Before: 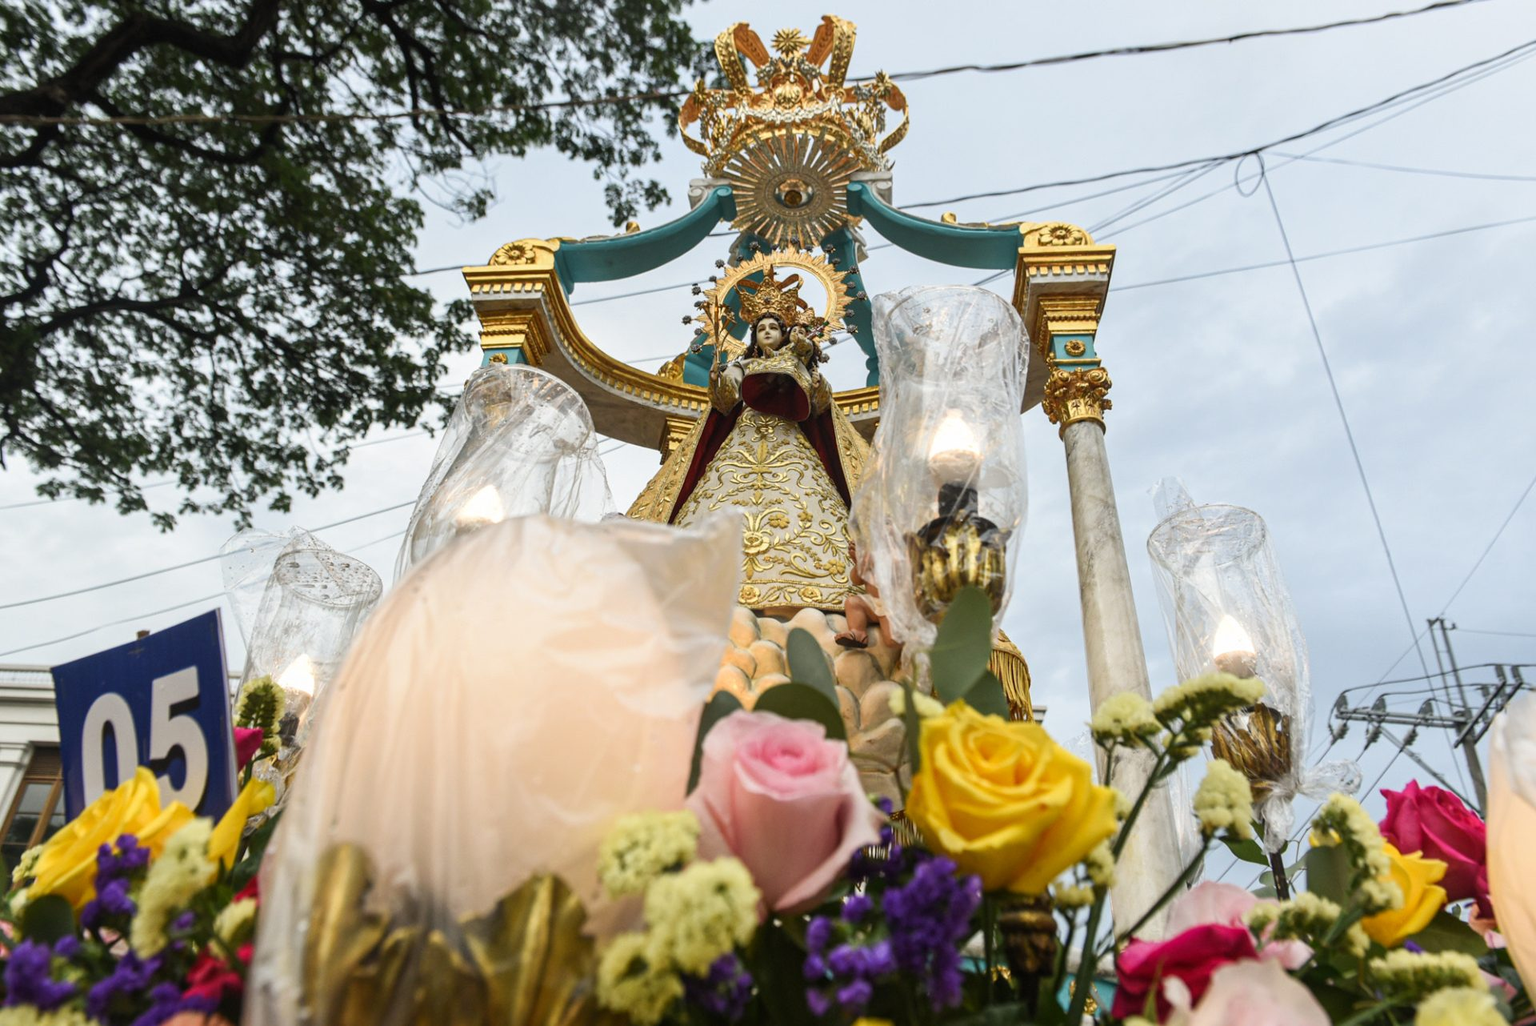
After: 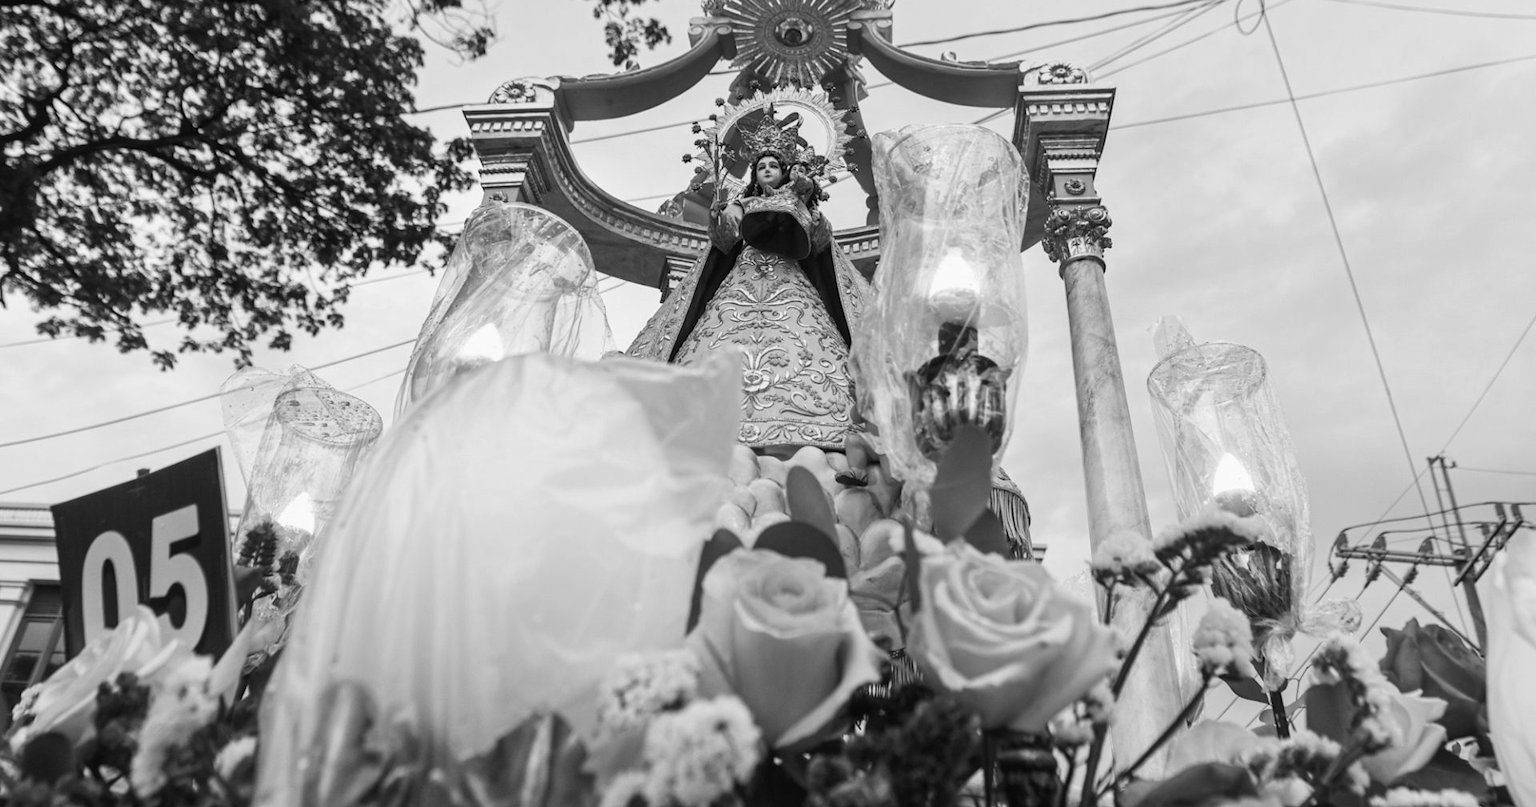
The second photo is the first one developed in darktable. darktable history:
crop and rotate: top 15.774%, bottom 5.506%
color balance: lift [1, 0.994, 1.002, 1.006], gamma [0.957, 1.081, 1.016, 0.919], gain [0.97, 0.972, 1.01, 1.028], input saturation 91.06%, output saturation 79.8%
white balance: red 0.978, blue 0.999
contrast brightness saturation: saturation -1
